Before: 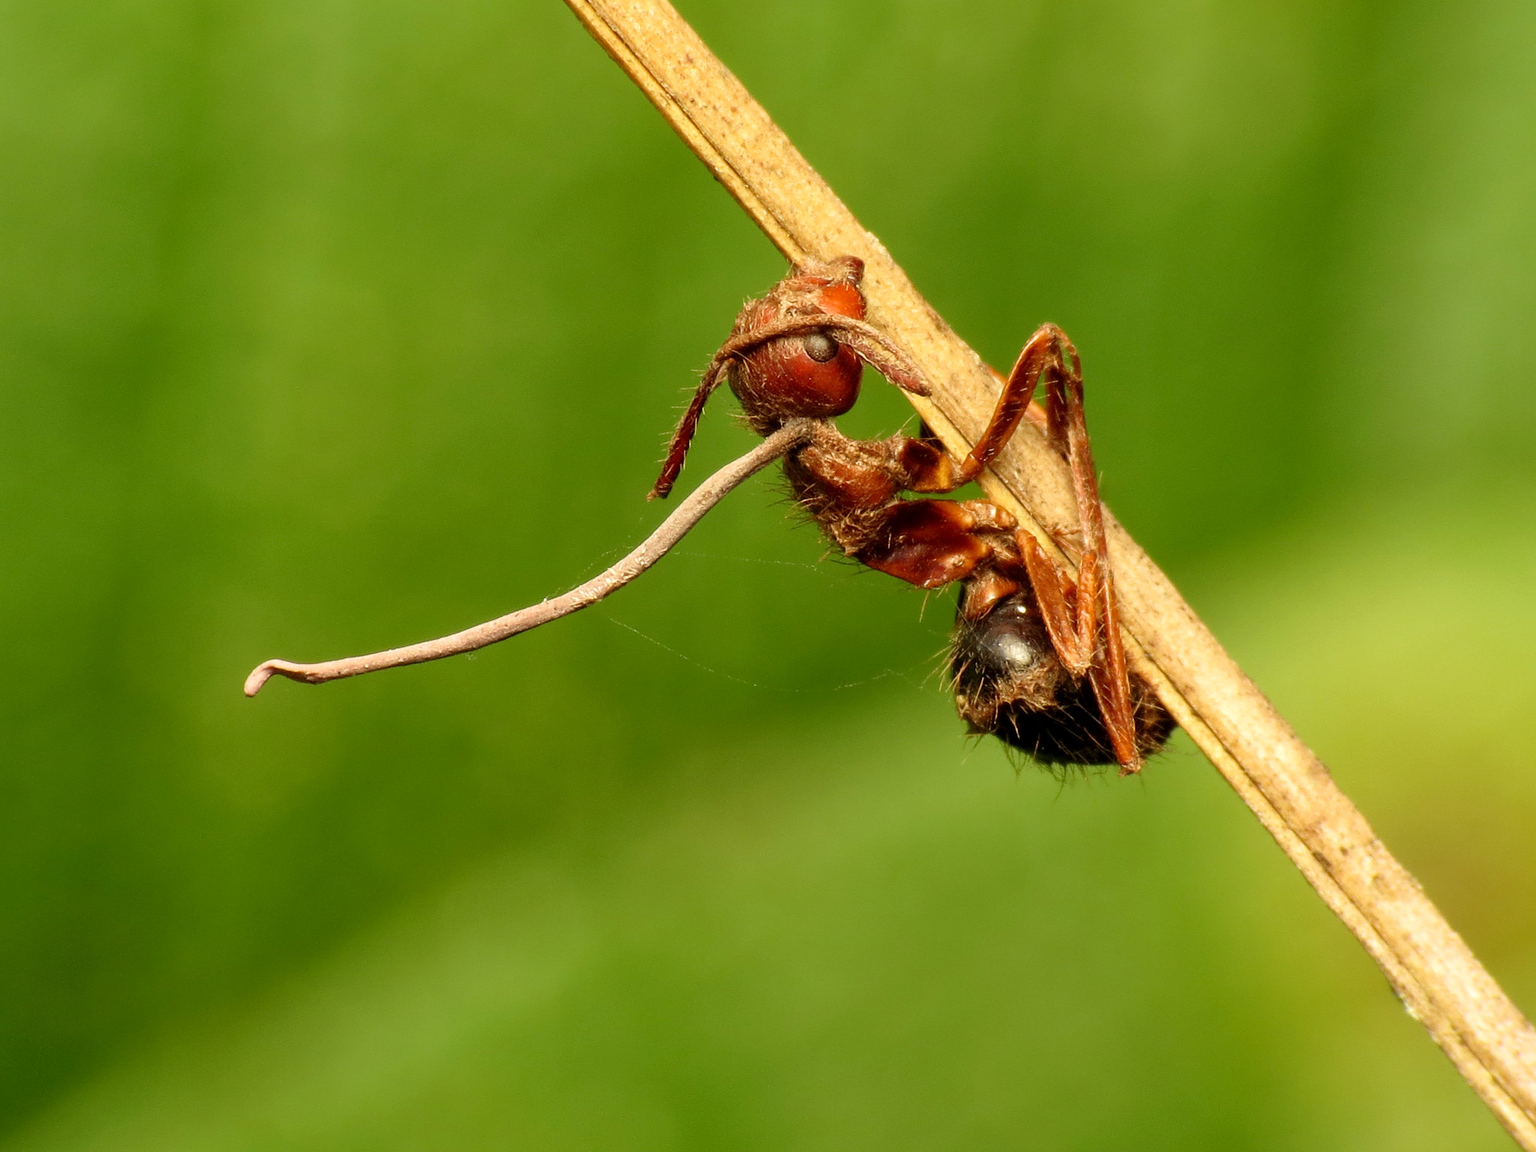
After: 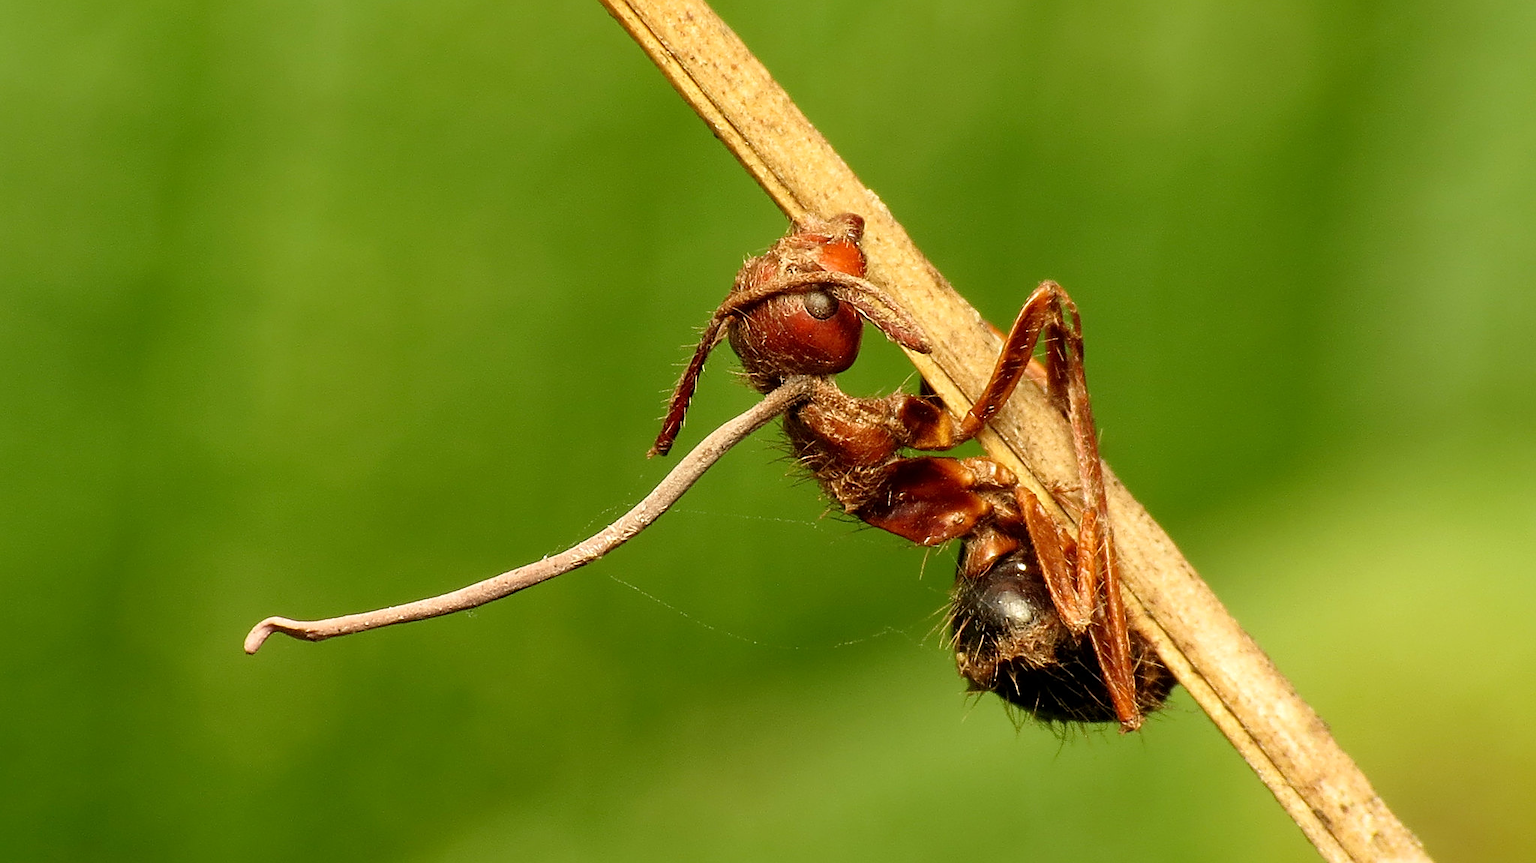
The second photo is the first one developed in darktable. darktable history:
sharpen: on, module defaults
crop: top 3.759%, bottom 21.301%
